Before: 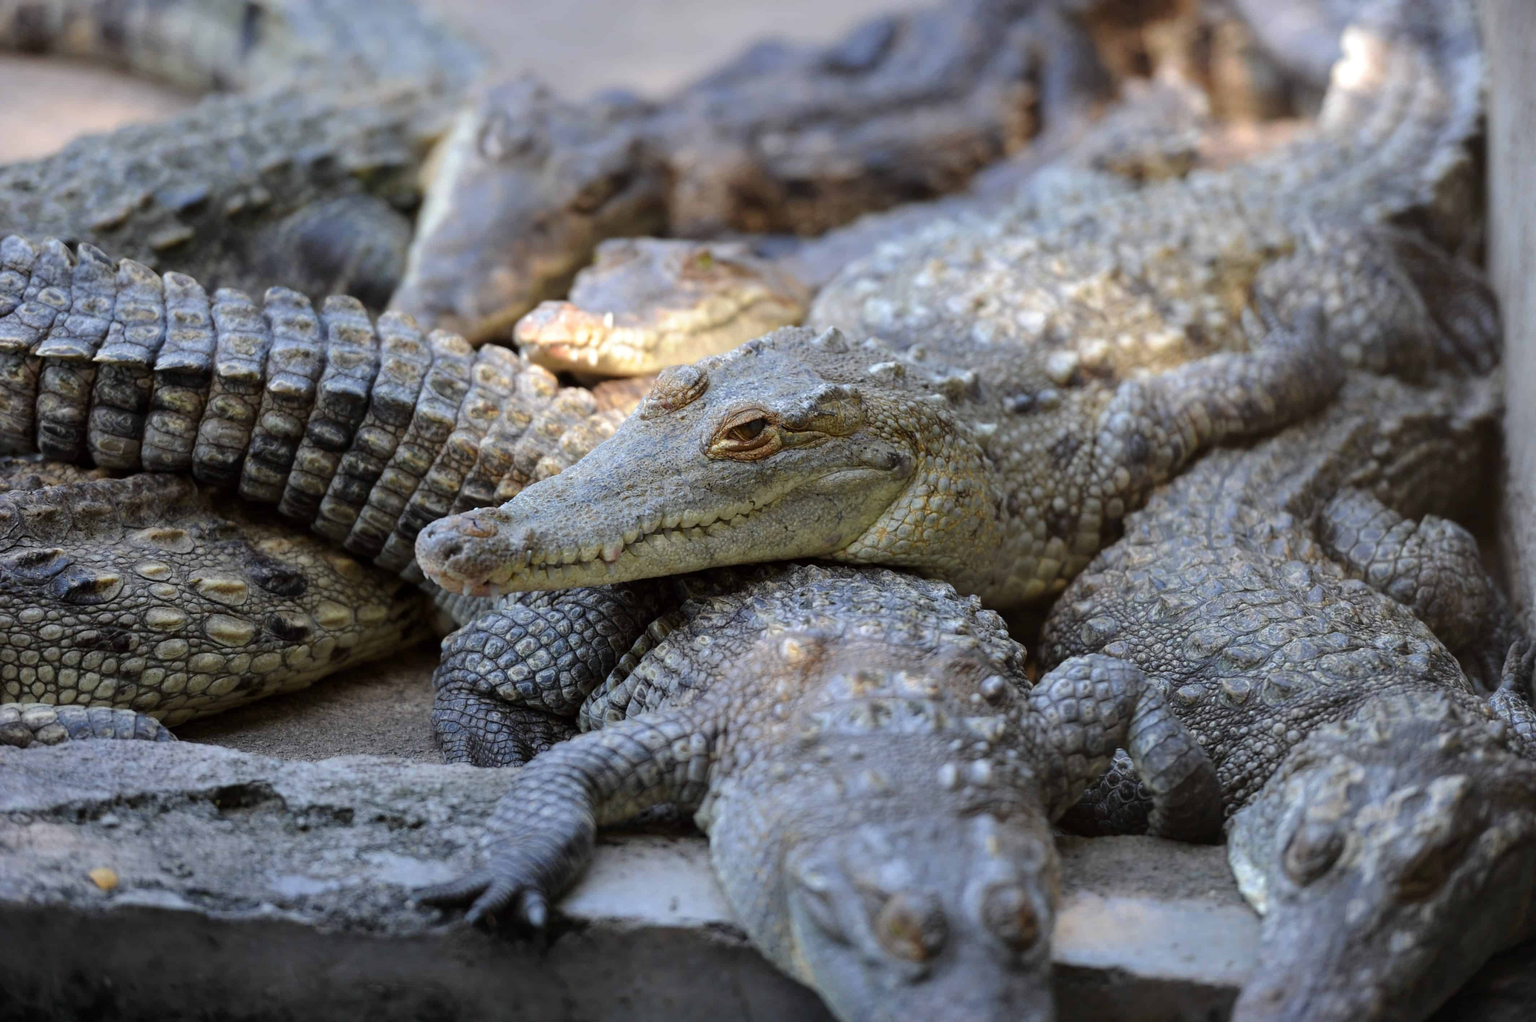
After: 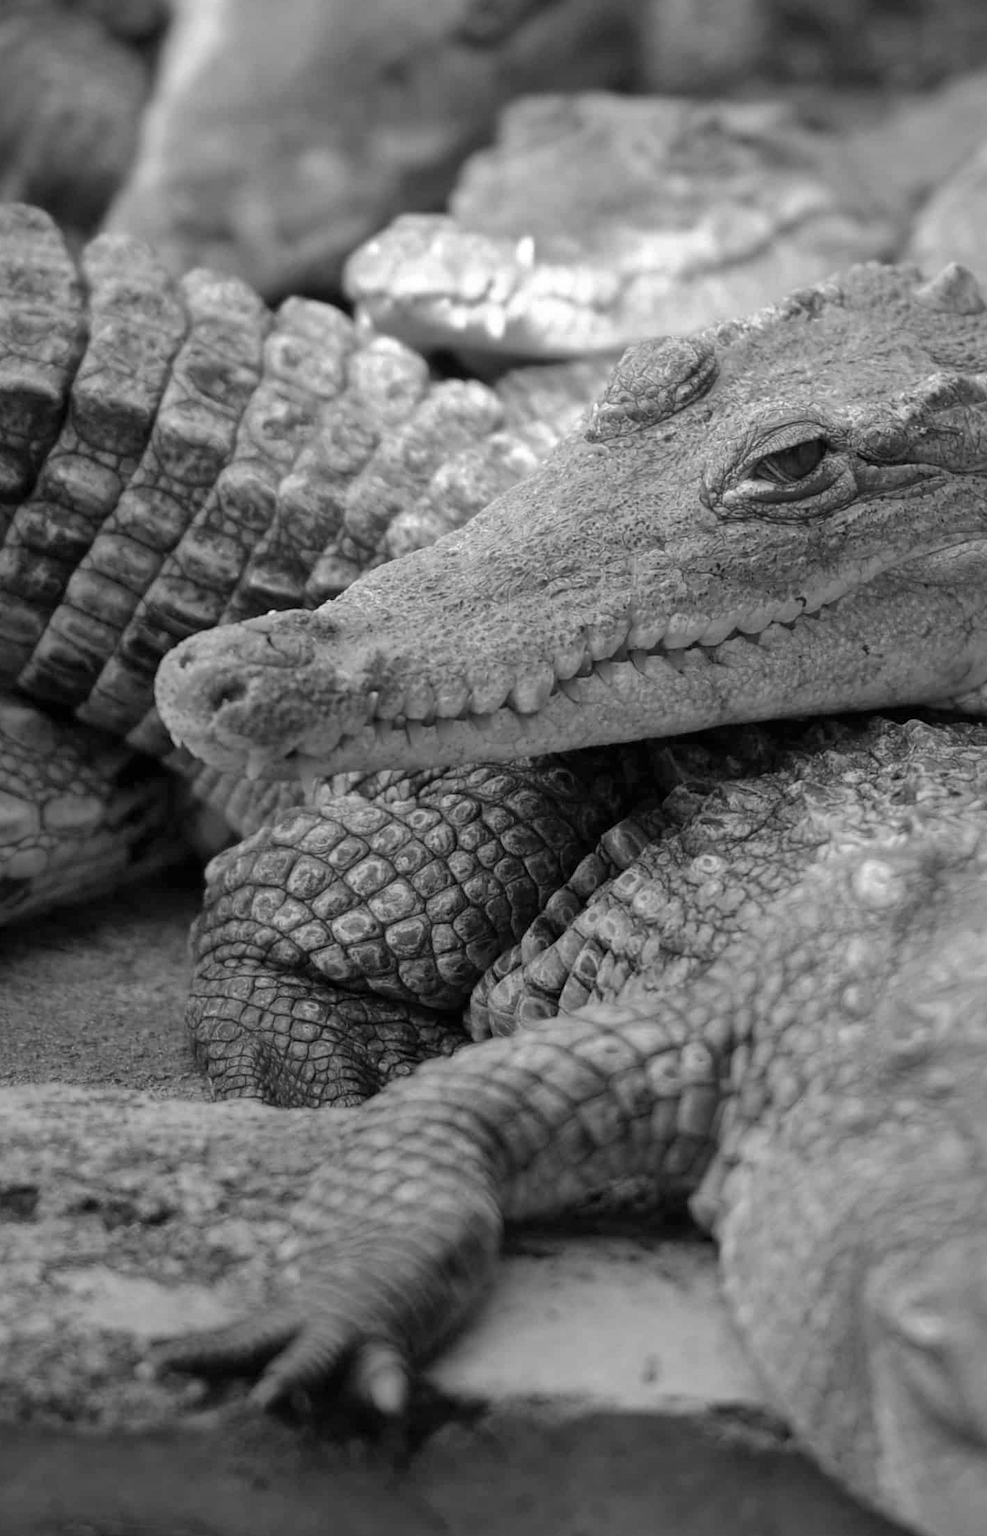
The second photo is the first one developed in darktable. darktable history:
tone equalizer: on, module defaults
shadows and highlights: on, module defaults
crop and rotate: left 21.77%, top 18.528%, right 44.676%, bottom 2.997%
monochrome: size 3.1
velvia: on, module defaults
